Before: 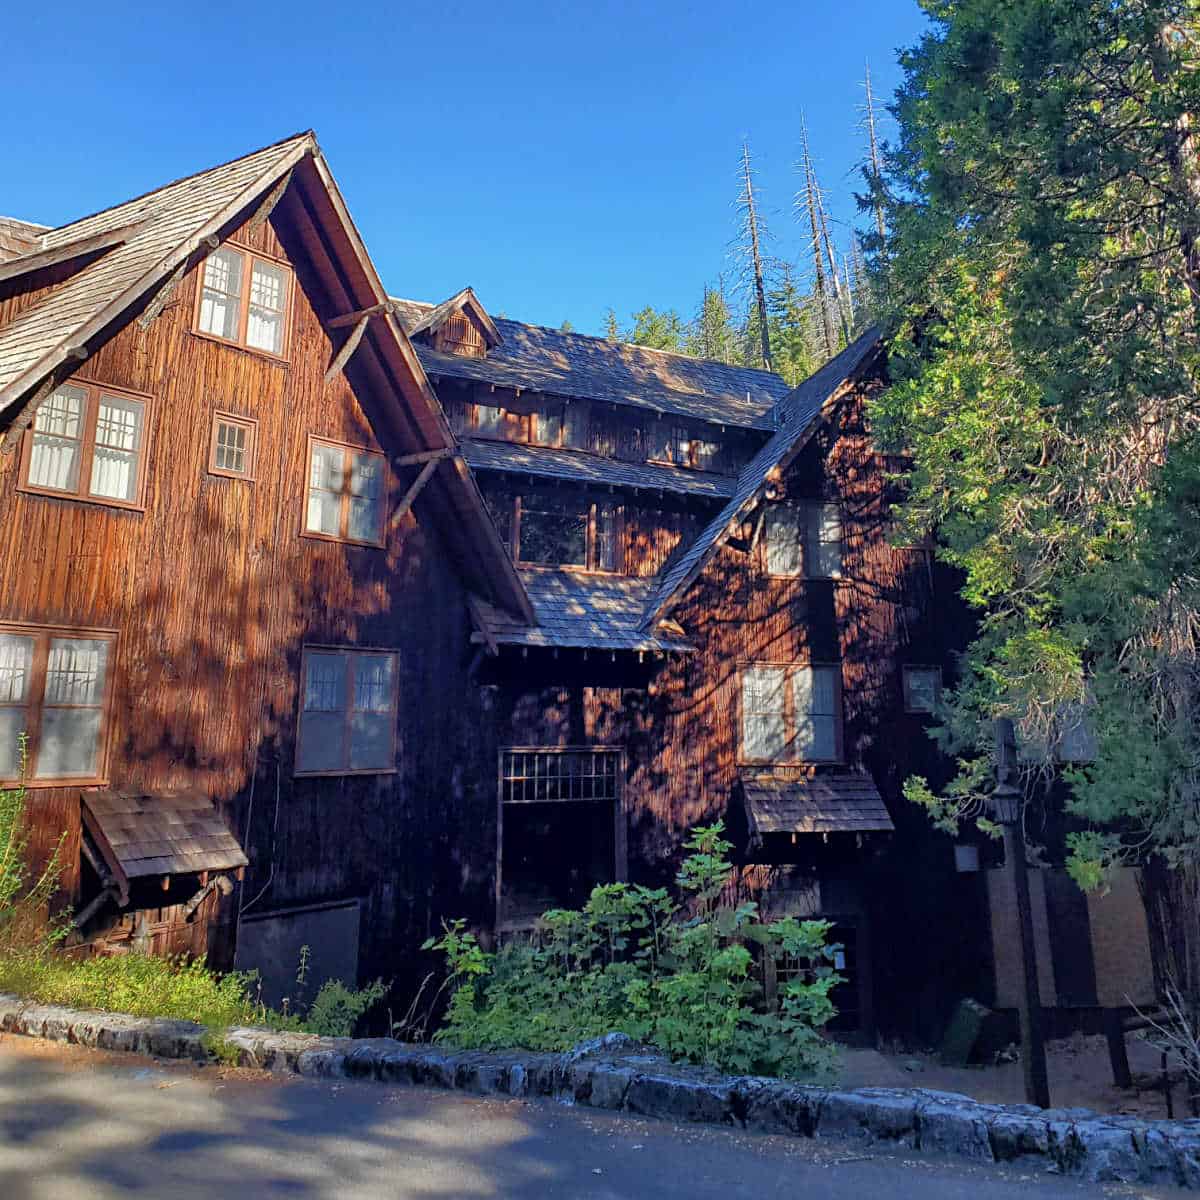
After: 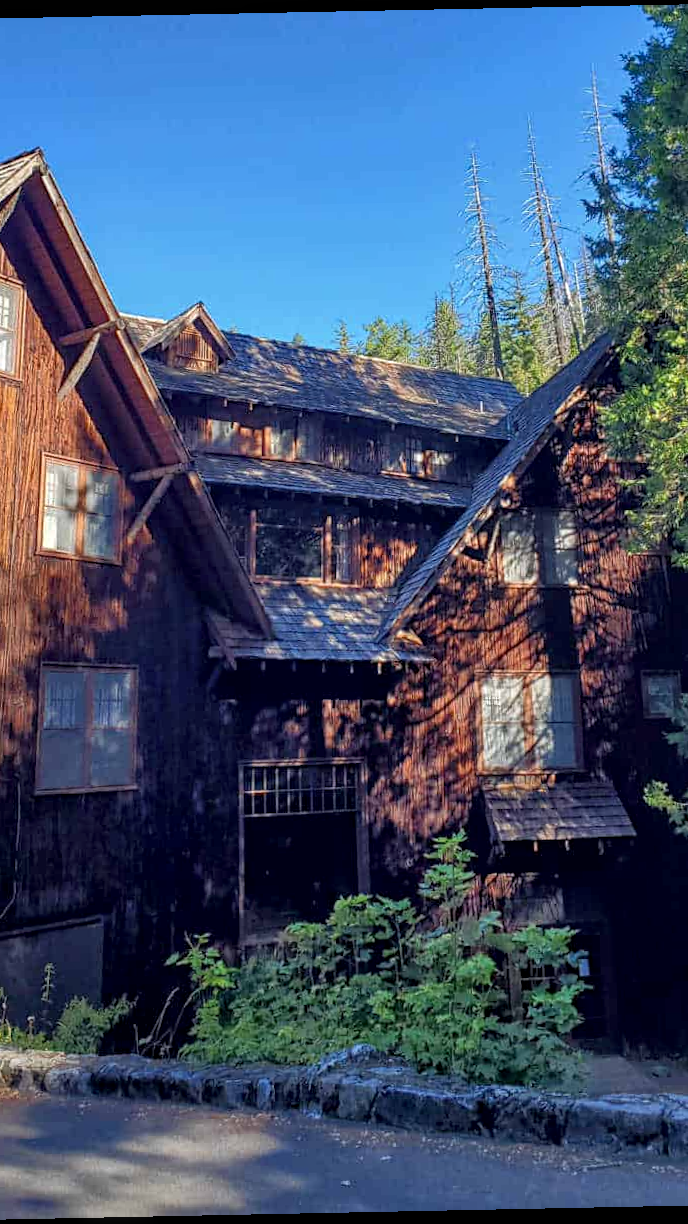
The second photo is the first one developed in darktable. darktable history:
tone equalizer: on, module defaults
local contrast: on, module defaults
rotate and perspective: rotation -1.17°, automatic cropping off
crop and rotate: left 22.516%, right 21.234%
